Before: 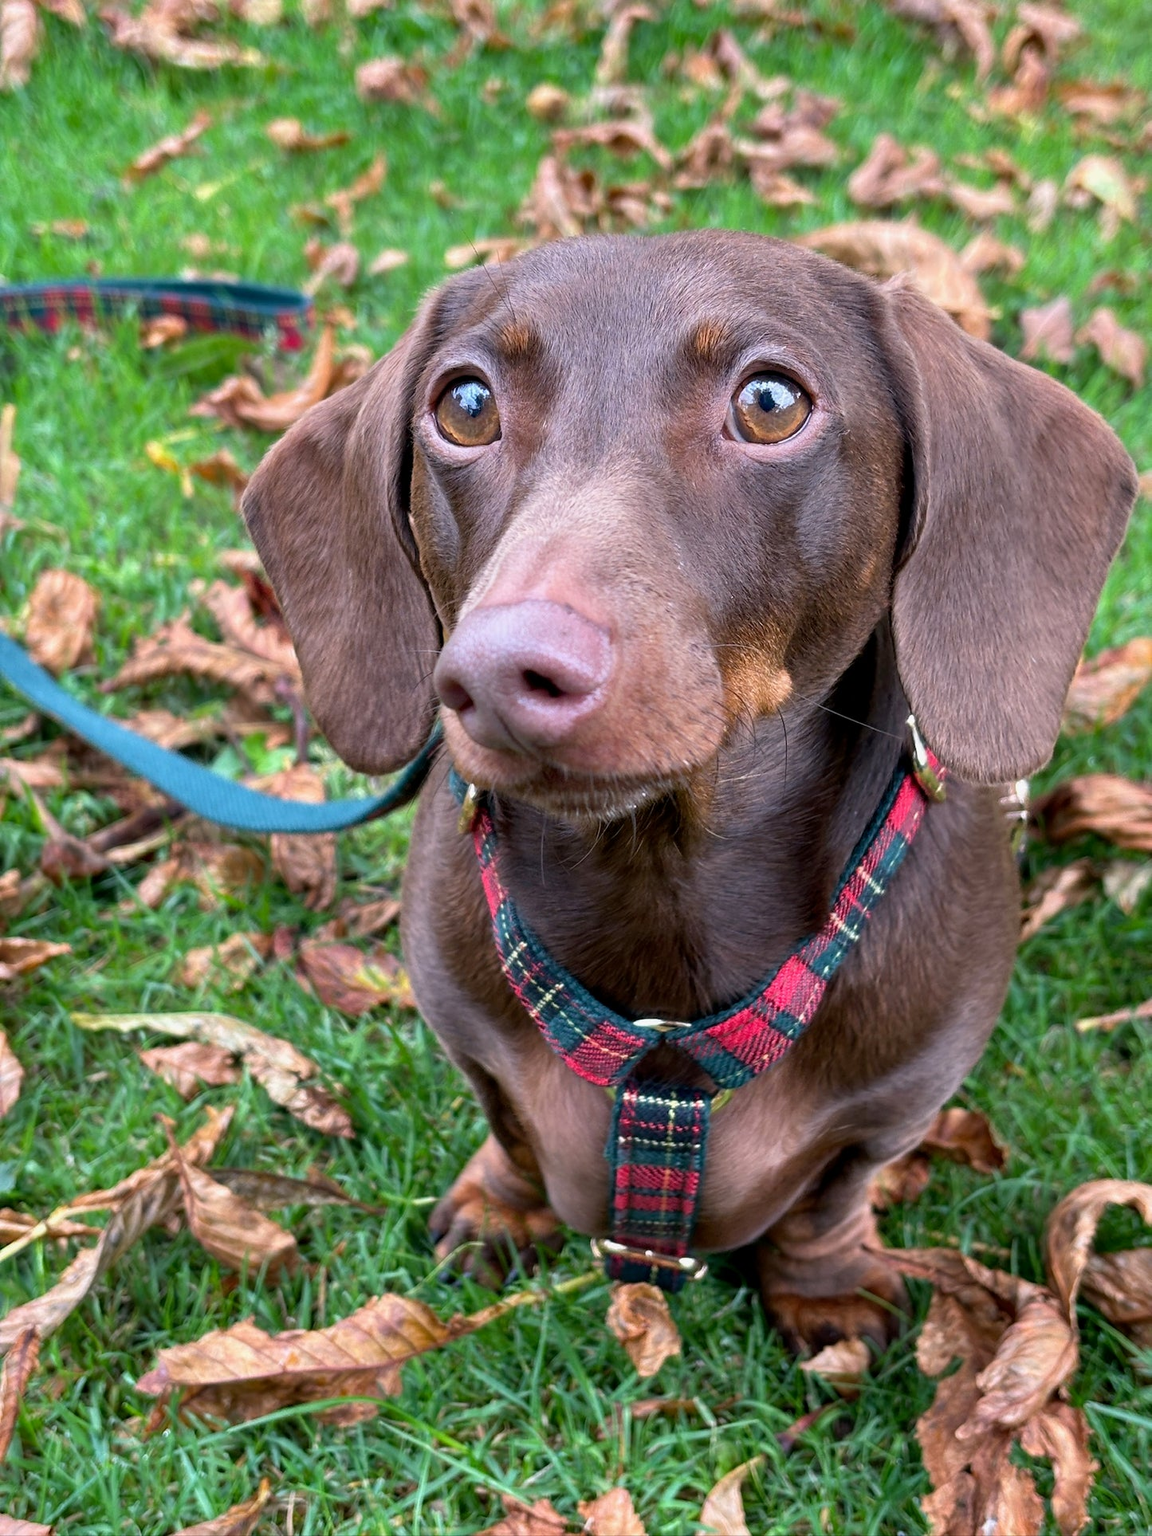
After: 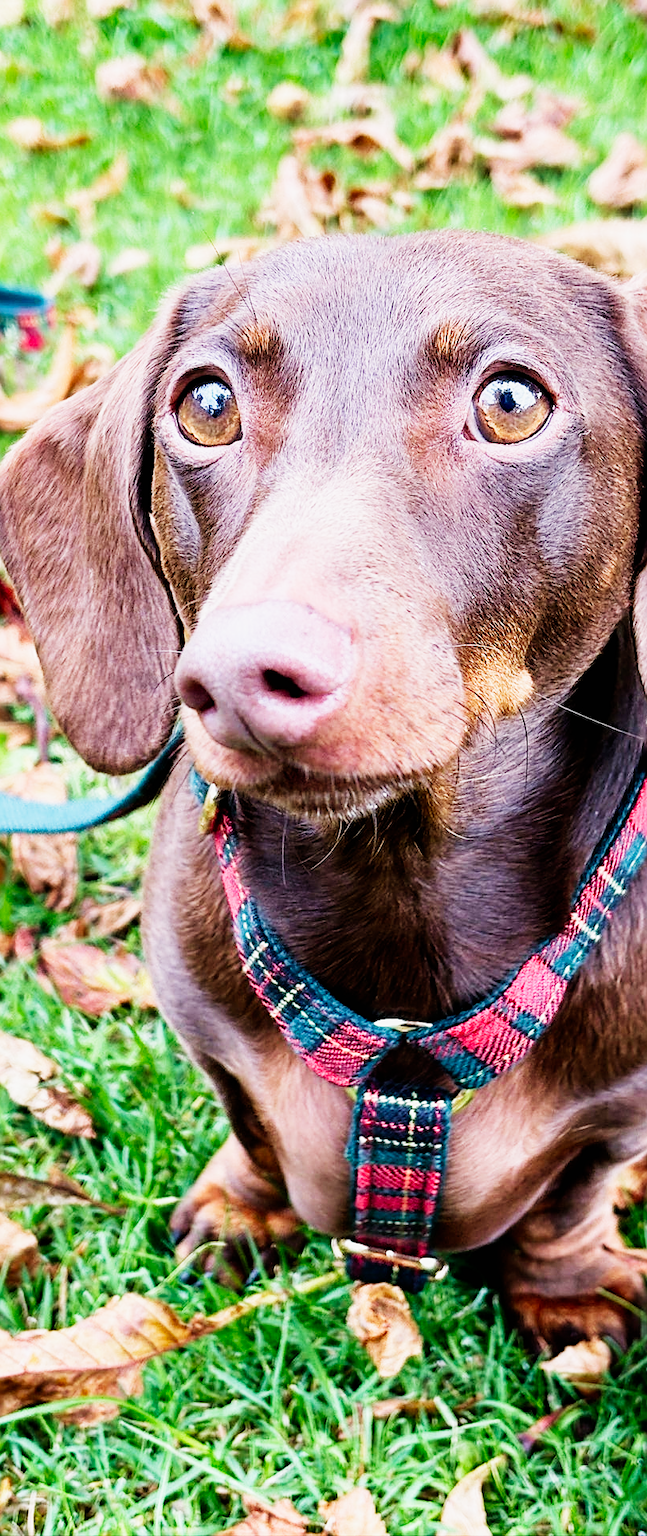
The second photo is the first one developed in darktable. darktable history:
velvia: on, module defaults
crop and rotate: left 22.516%, right 21.234%
sigmoid: contrast 2, skew -0.2, preserve hue 0%, red attenuation 0.1, red rotation 0.035, green attenuation 0.1, green rotation -0.017, blue attenuation 0.15, blue rotation -0.052, base primaries Rec2020
sharpen: on, module defaults
exposure: black level correction 0, exposure 1.1 EV, compensate exposure bias true, compensate highlight preservation false
